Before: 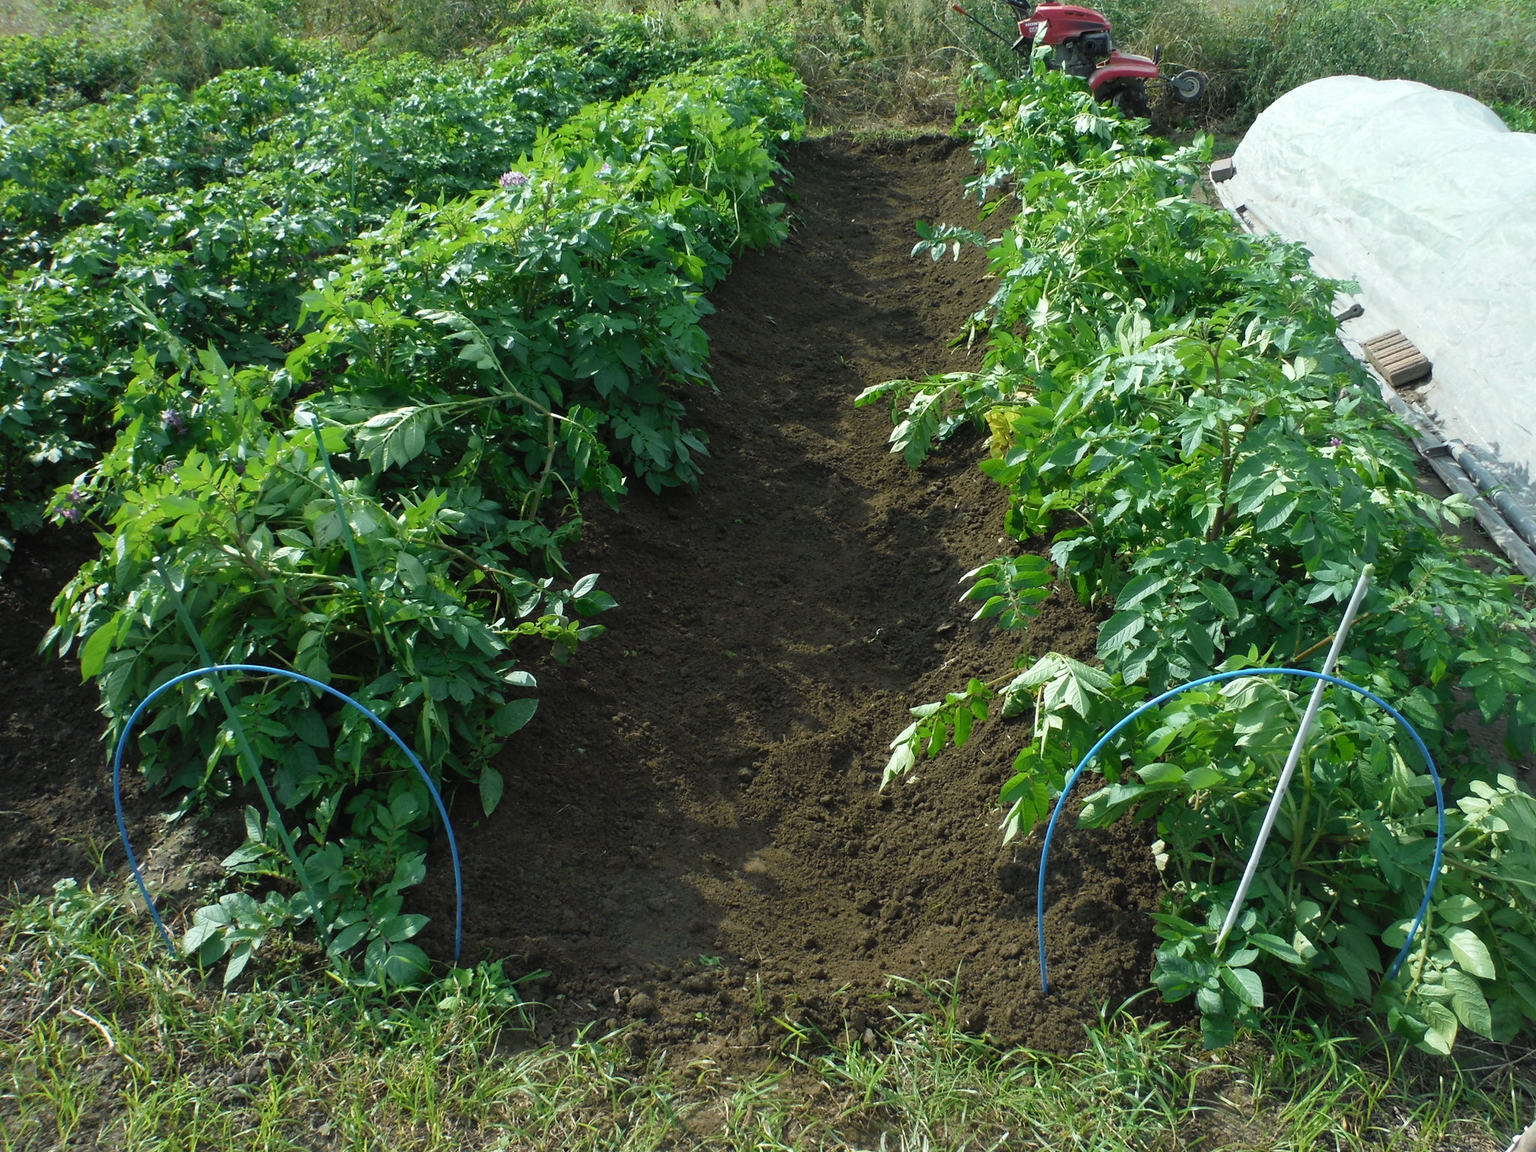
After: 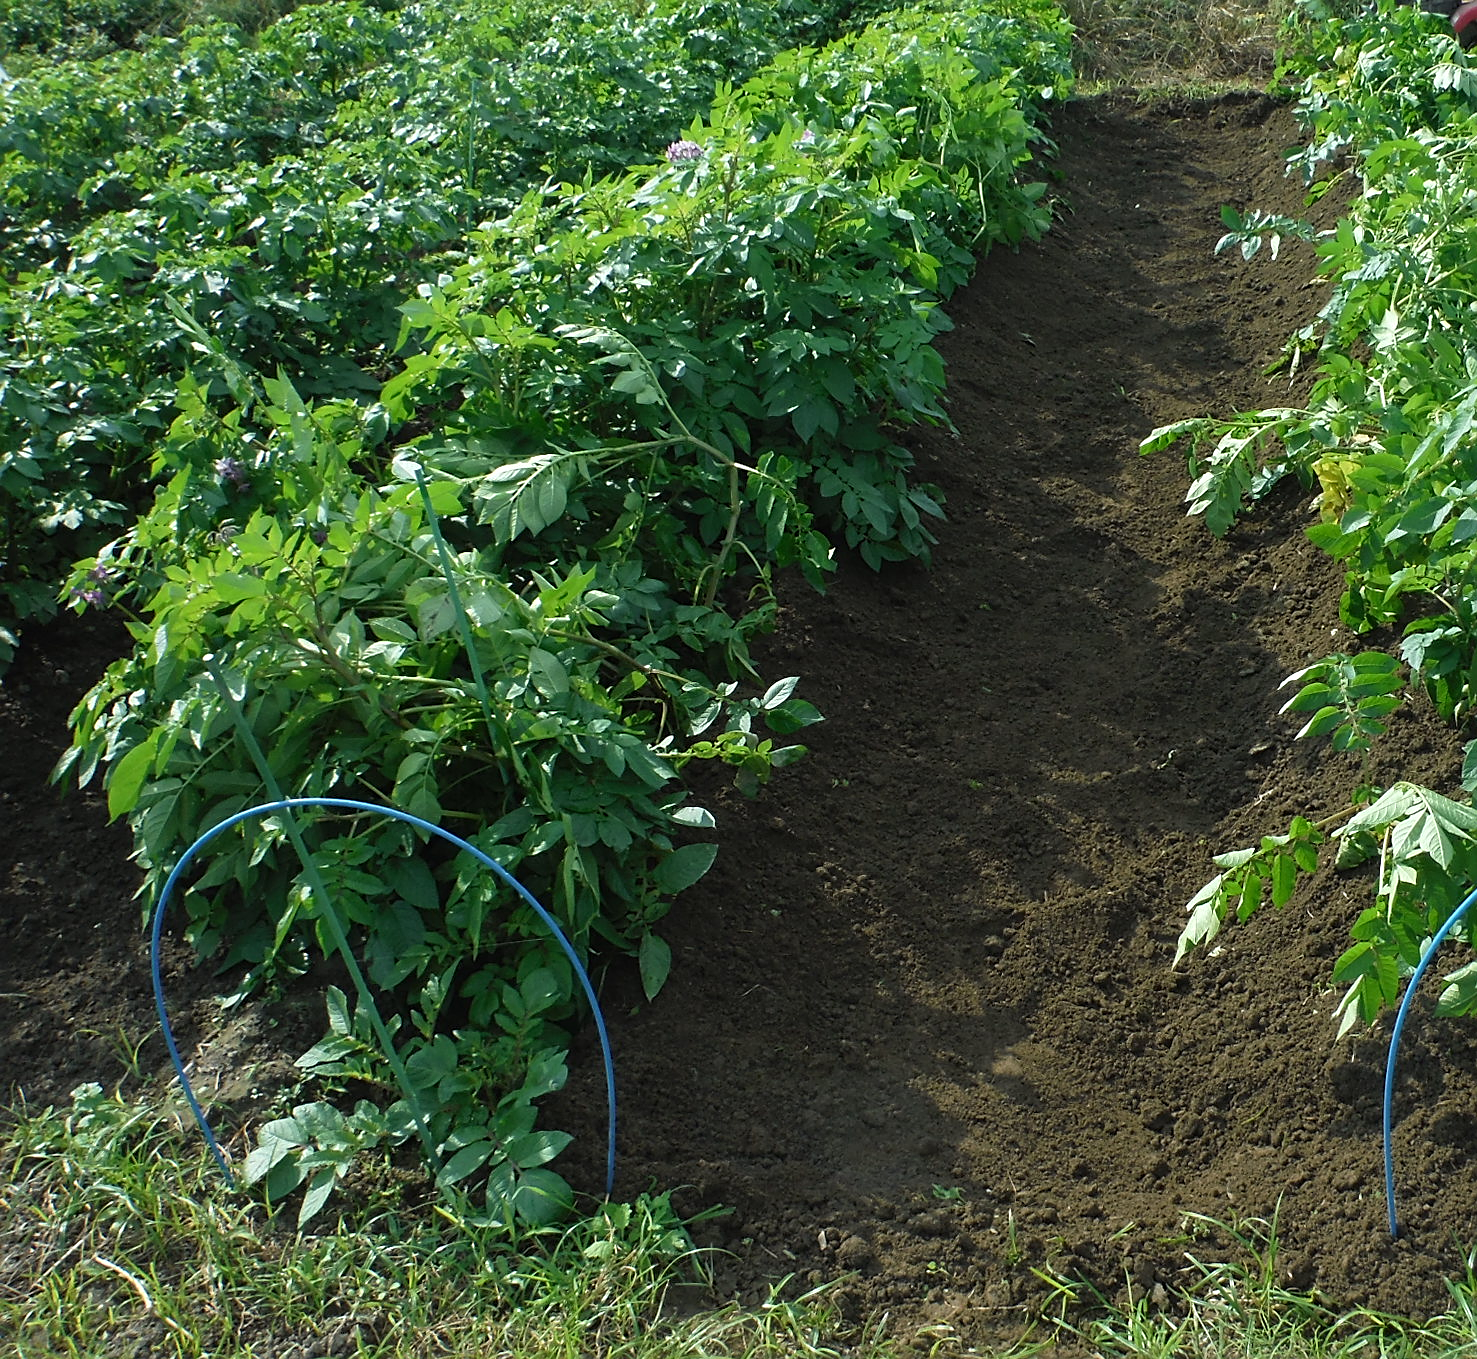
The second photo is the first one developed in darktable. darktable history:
sharpen: on, module defaults
crop: top 5.739%, right 27.833%, bottom 5.726%
